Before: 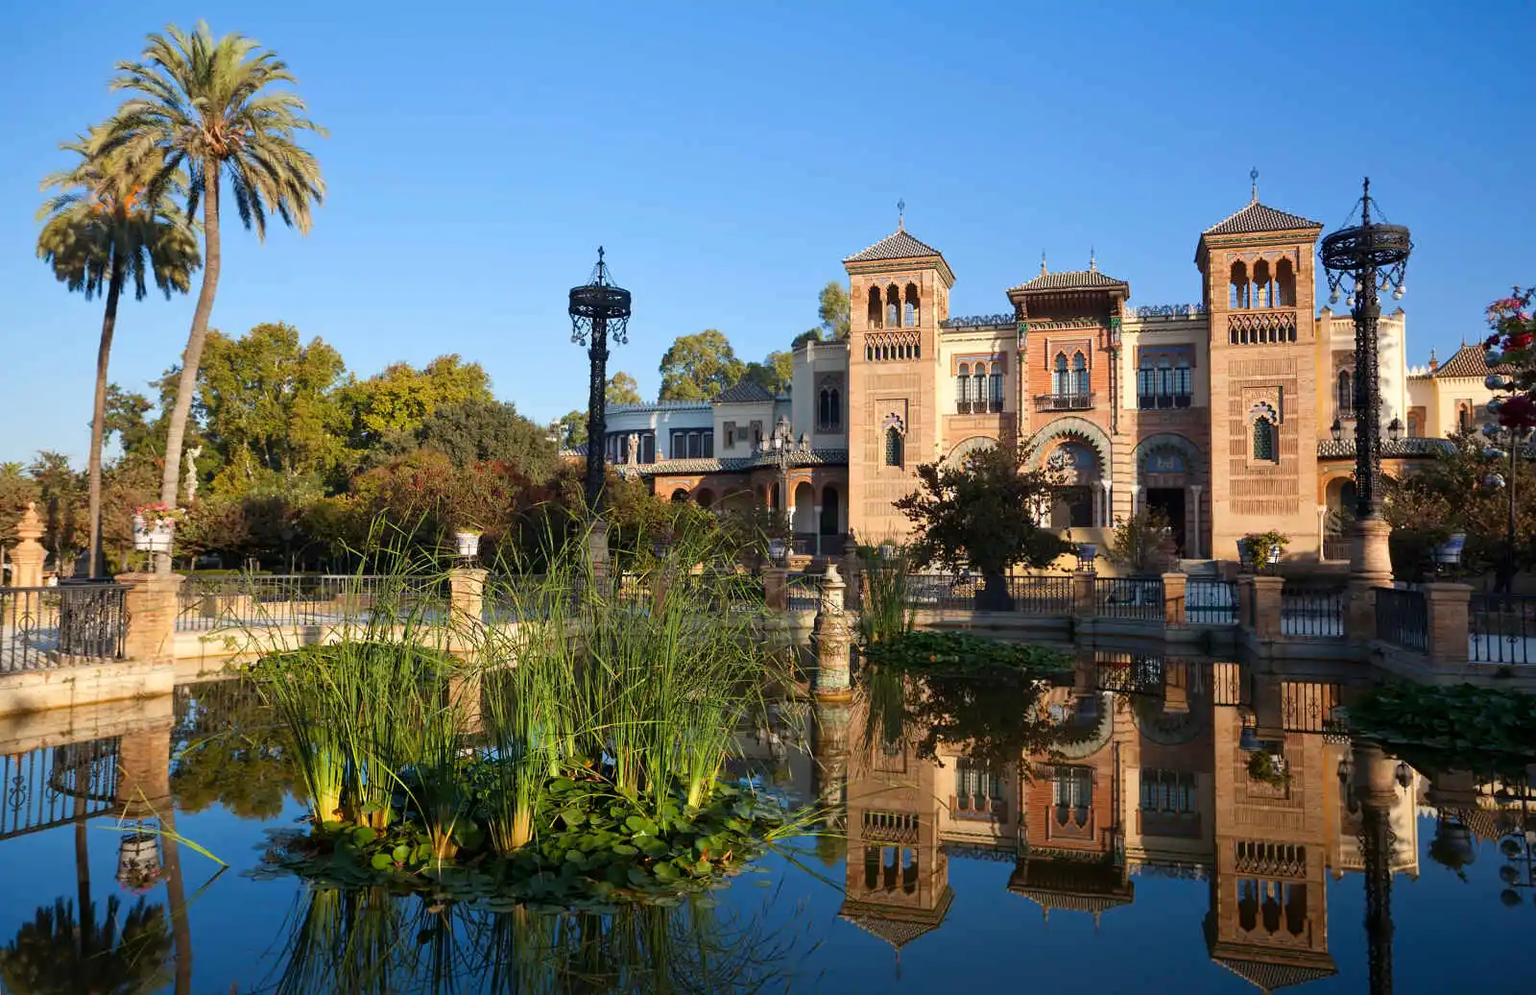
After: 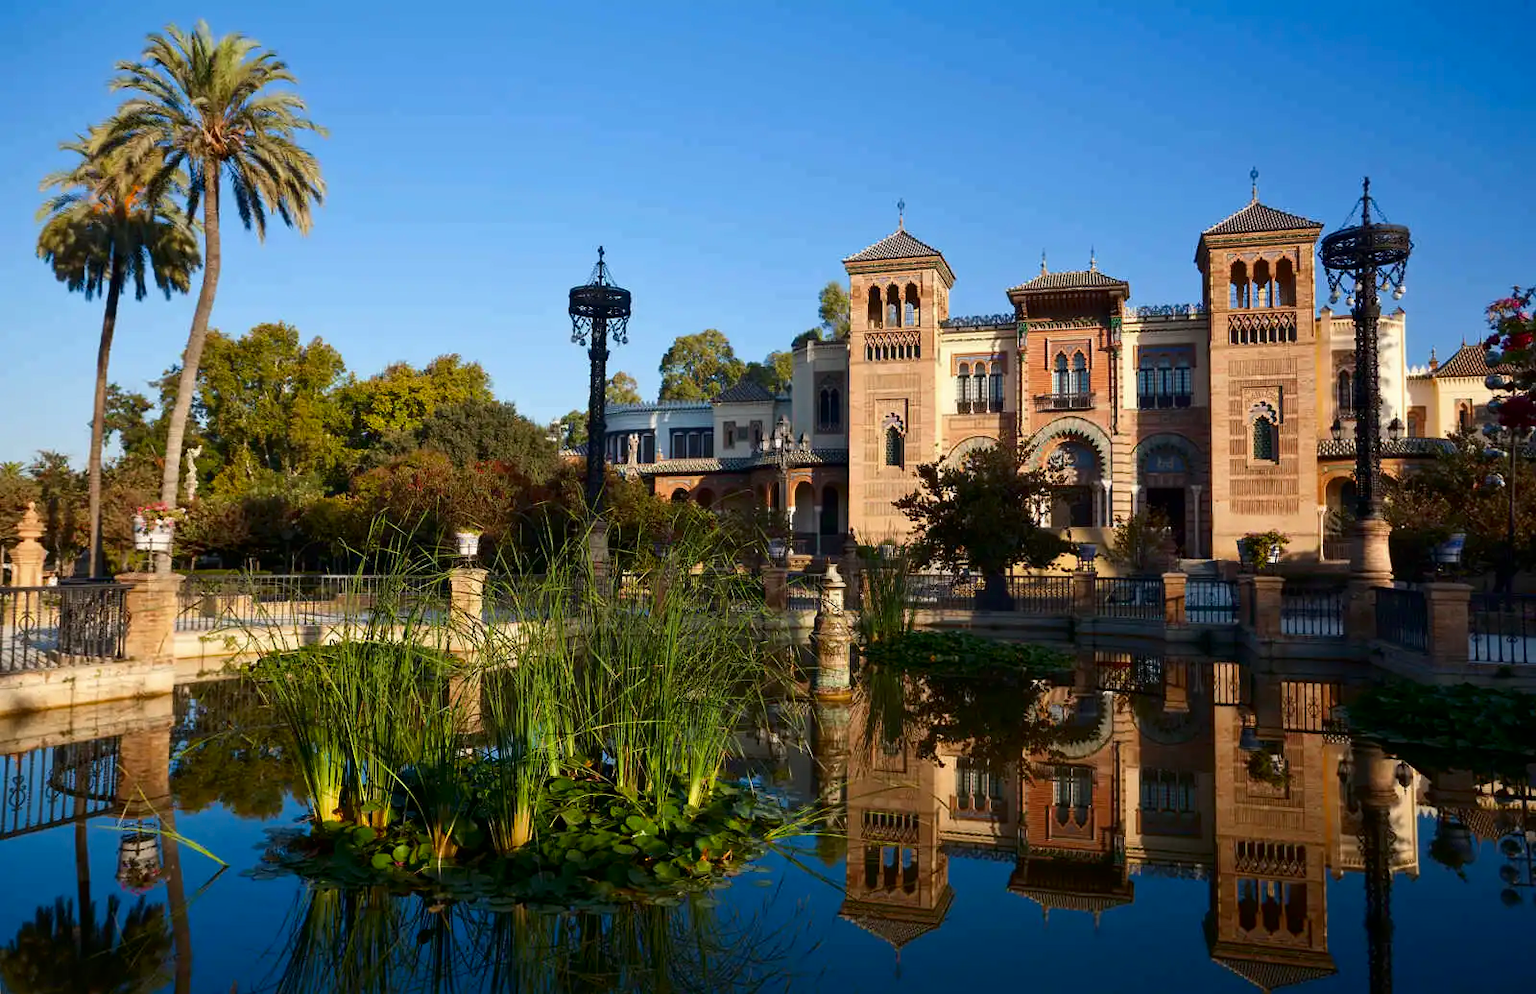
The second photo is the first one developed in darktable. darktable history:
contrast brightness saturation: contrast 0.069, brightness -0.128, saturation 0.052
